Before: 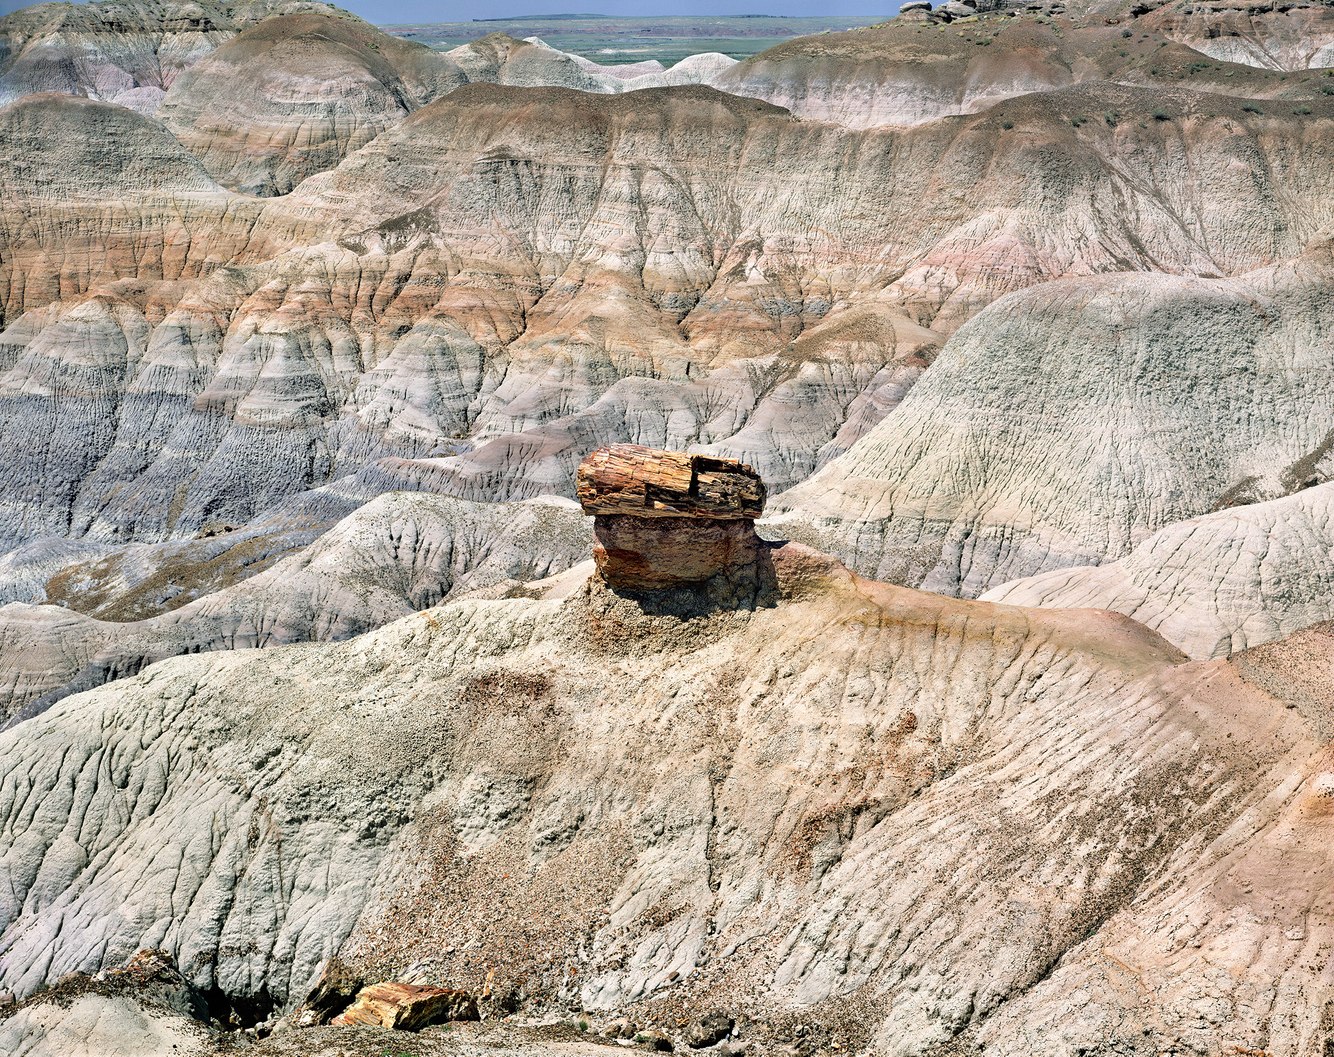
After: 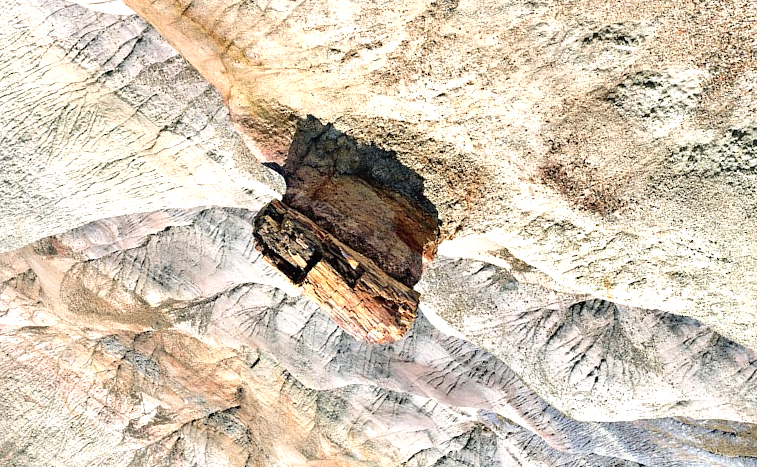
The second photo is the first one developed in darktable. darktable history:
crop and rotate: angle 147.61°, left 9.118%, top 15.65%, right 4.487%, bottom 17.114%
exposure: black level correction 0, exposure 0.591 EV, compensate highlight preservation false
